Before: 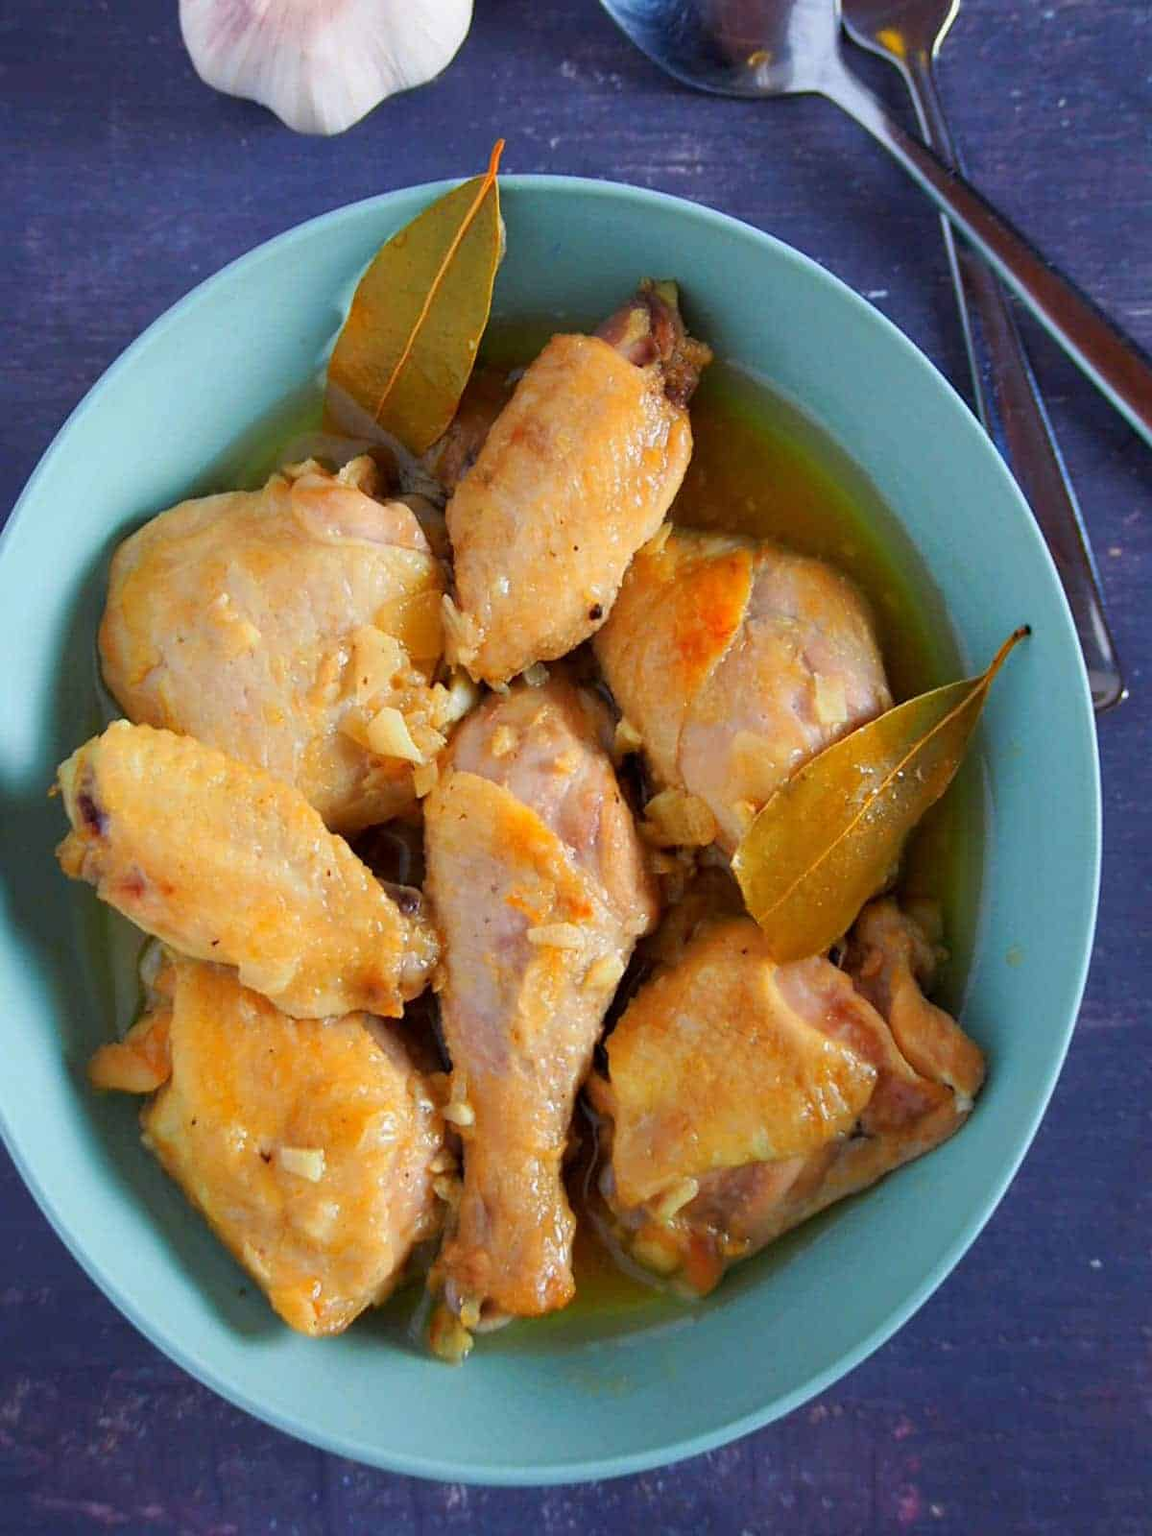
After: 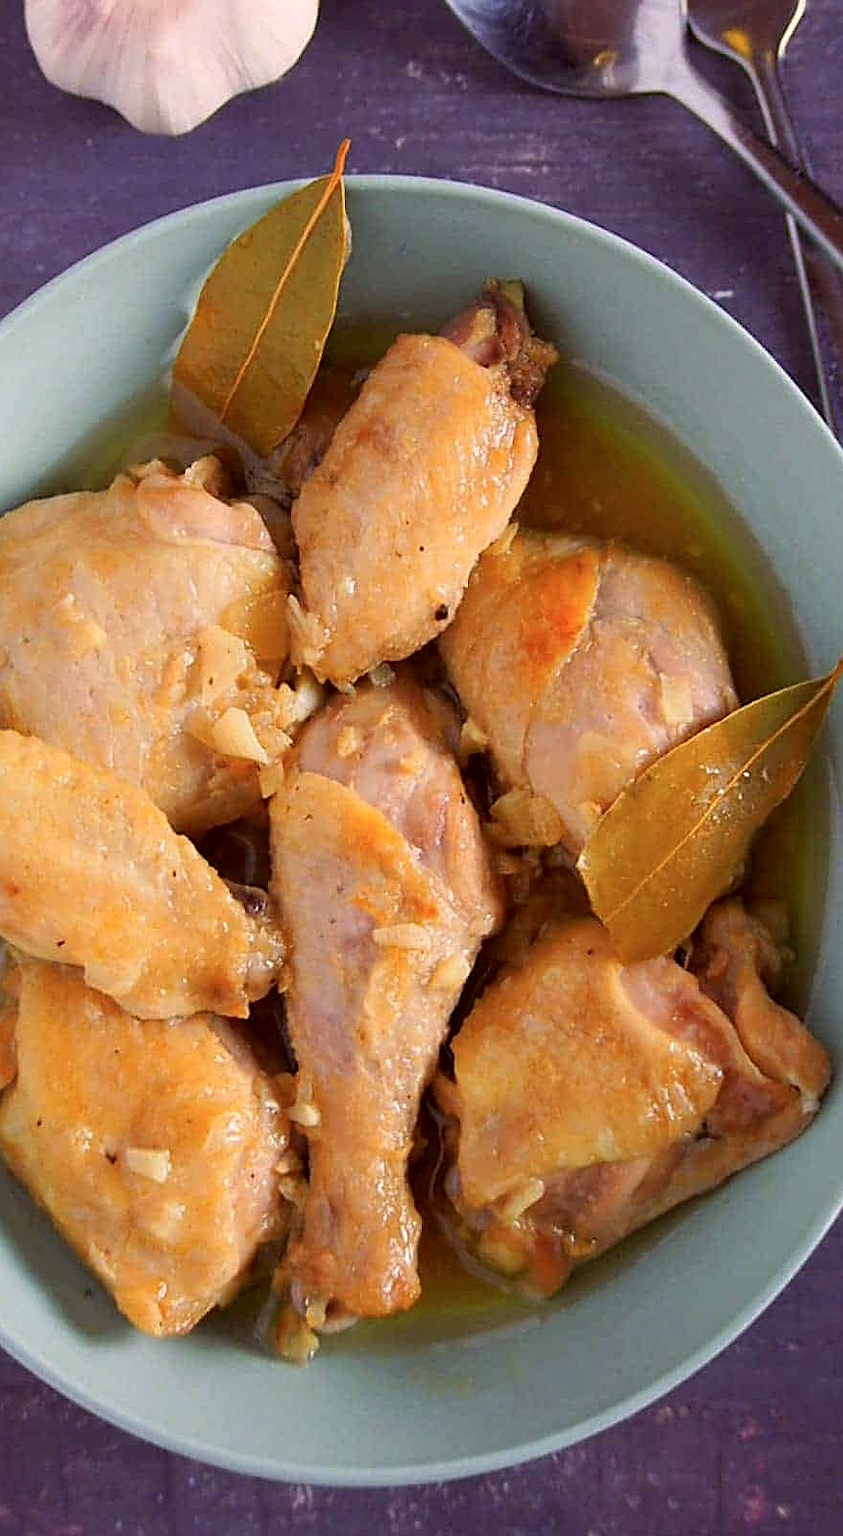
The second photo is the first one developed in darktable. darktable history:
crop: left 13.443%, right 13.31%
sharpen: on, module defaults
color correction: highlights a* 10.21, highlights b* 9.79, shadows a* 8.61, shadows b* 7.88, saturation 0.8
